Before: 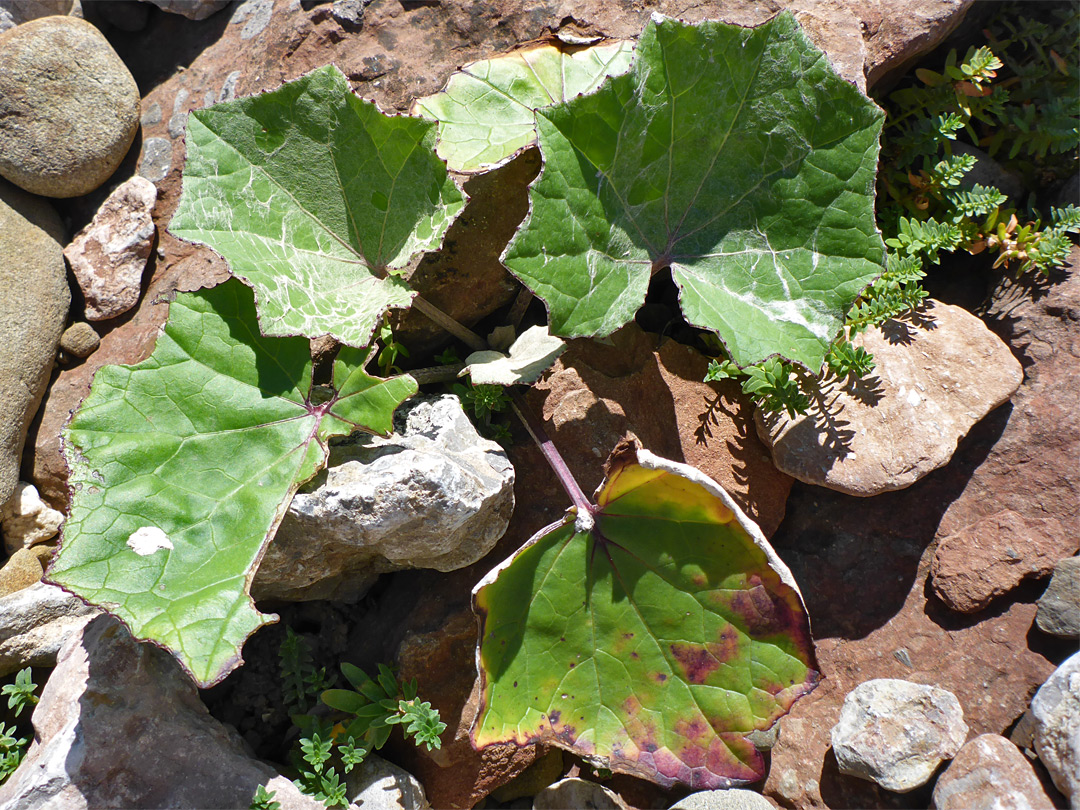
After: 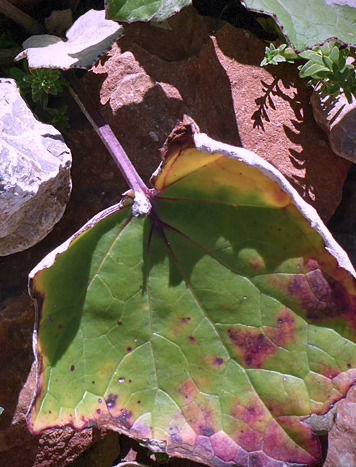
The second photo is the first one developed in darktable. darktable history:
vignetting: brightness -0.556, saturation 0, dithering 8-bit output, unbound false
crop: left 41.03%, top 39.134%, right 25.985%, bottom 3.116%
color correction: highlights a* 15.21, highlights b* -25.86
